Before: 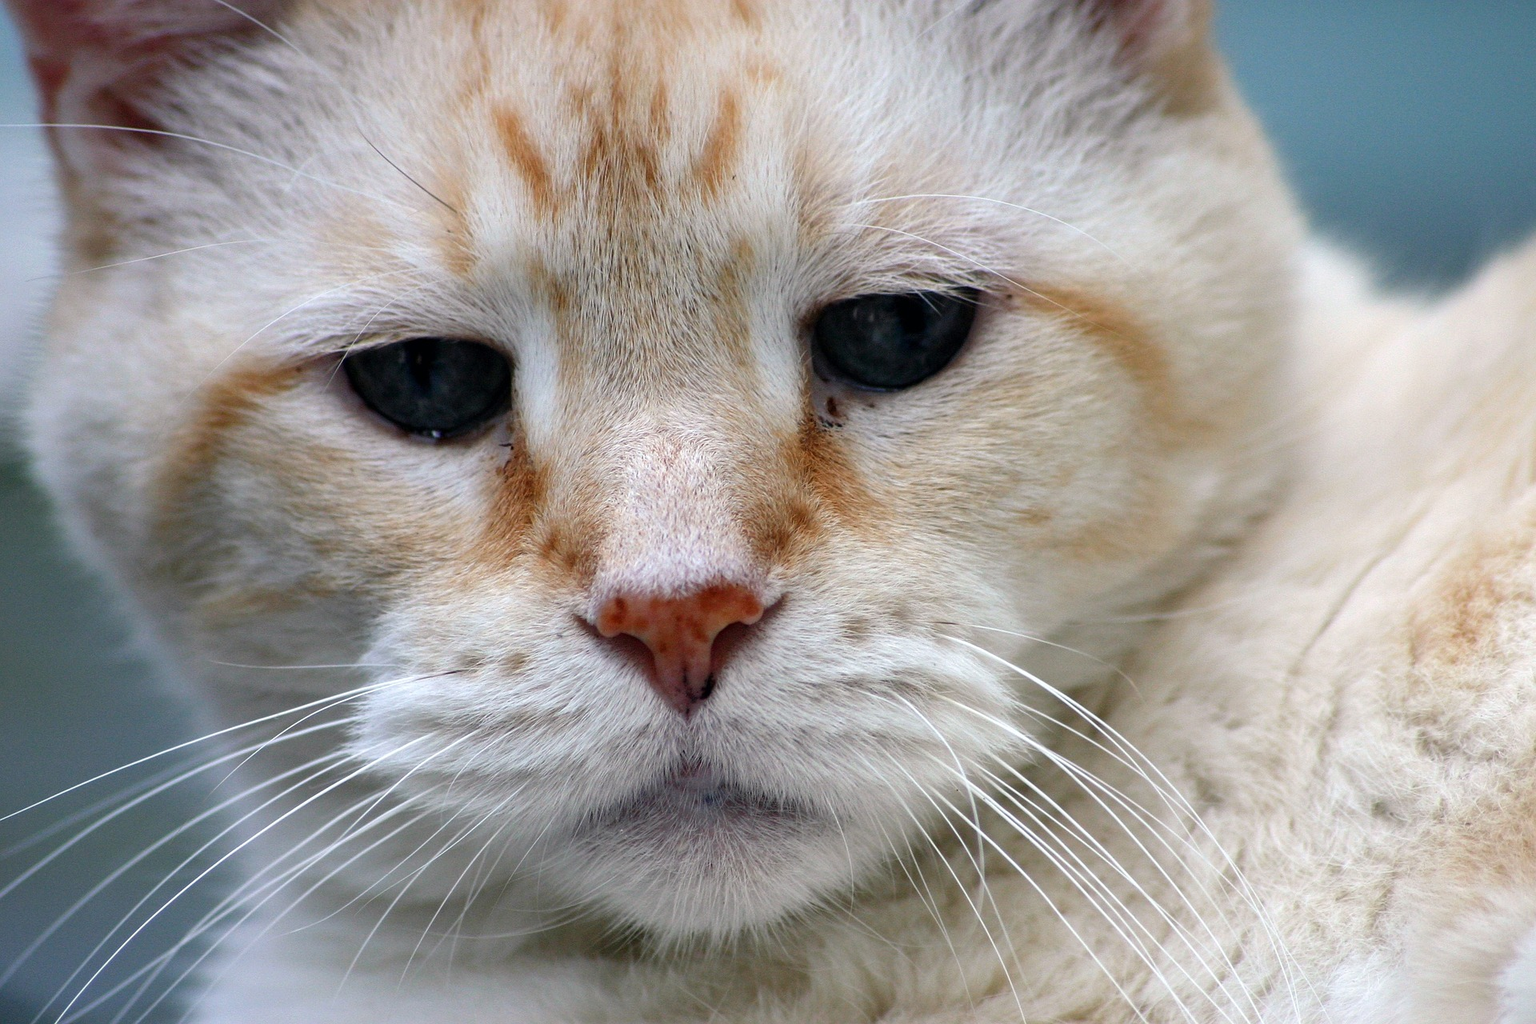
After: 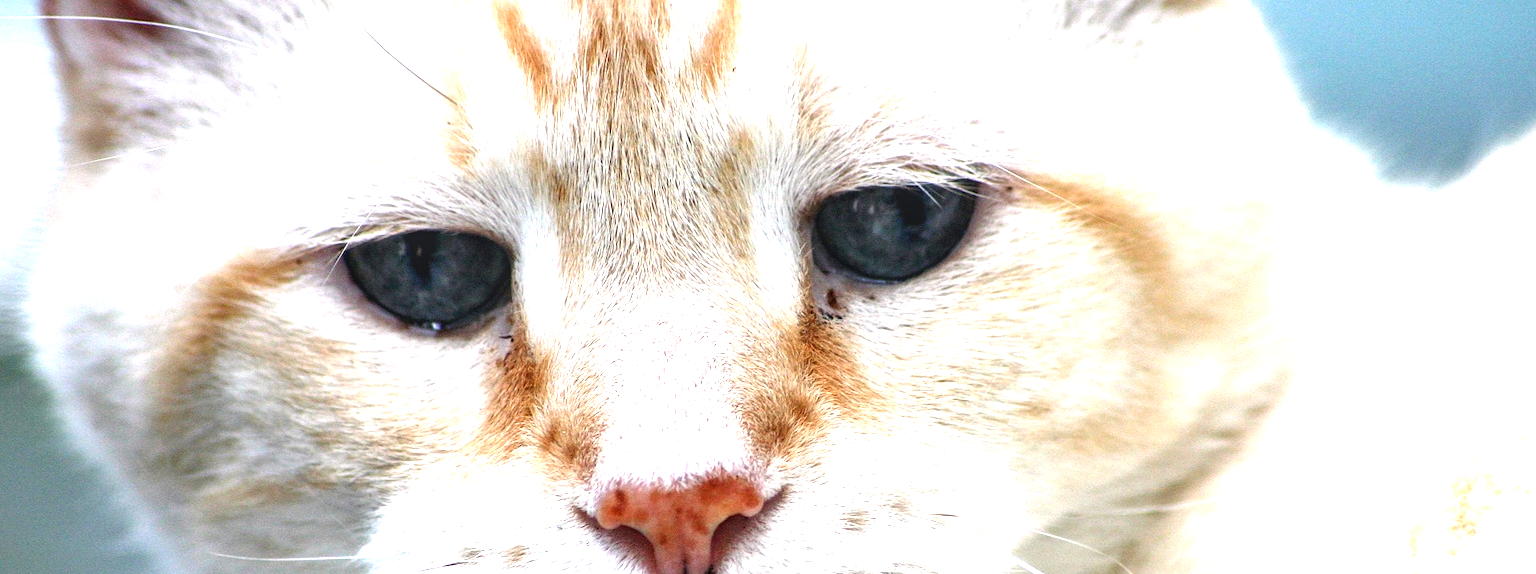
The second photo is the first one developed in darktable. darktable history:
crop and rotate: top 10.605%, bottom 33.274%
exposure: black level correction 0, exposure 1.45 EV, compensate exposure bias true, compensate highlight preservation false
local contrast: on, module defaults
